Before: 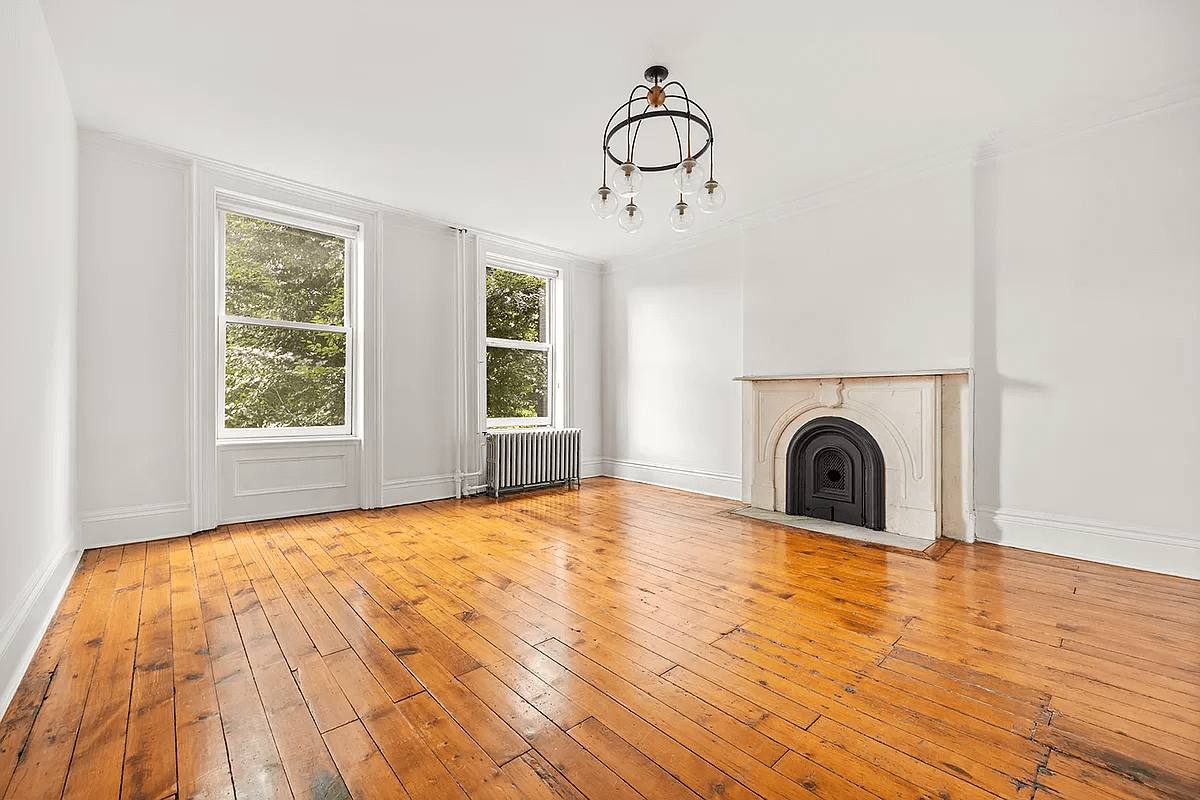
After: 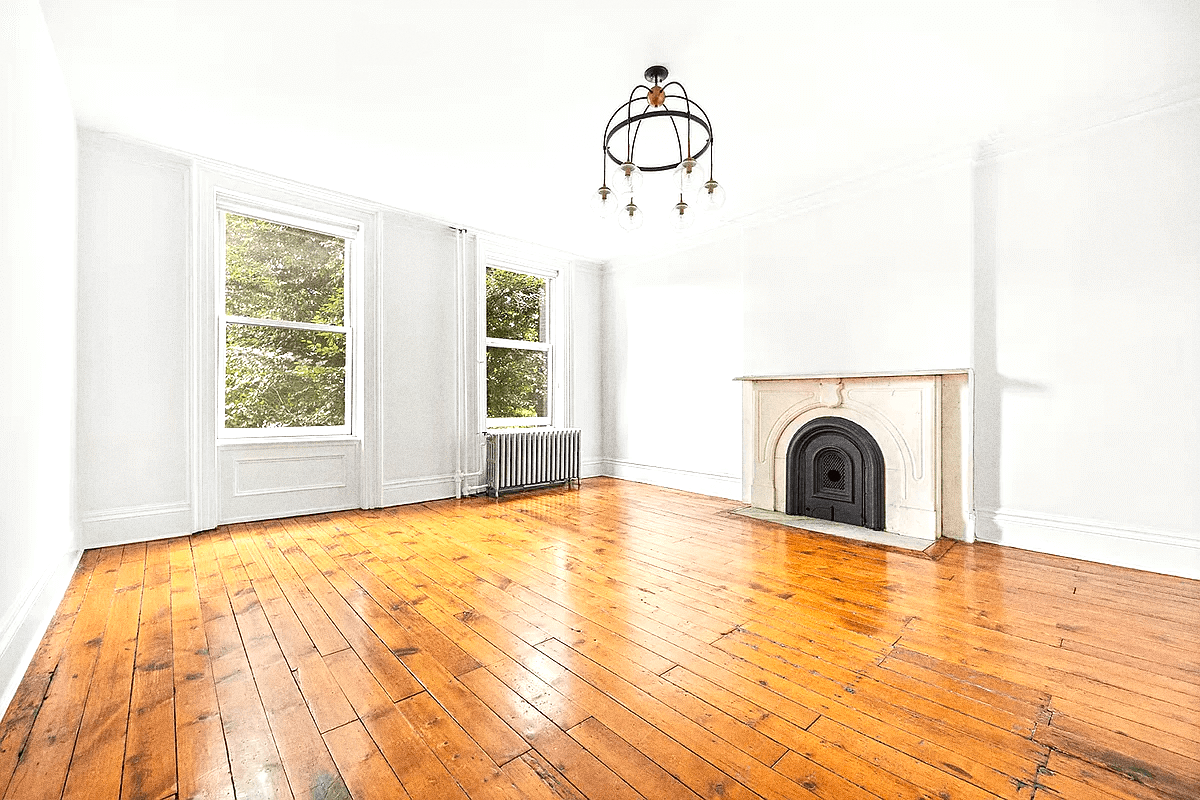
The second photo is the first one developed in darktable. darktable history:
white balance: red 0.986, blue 1.01
tone equalizer: on, module defaults
grain: coarseness 0.09 ISO, strength 40%
exposure: exposure 0.6 EV, compensate highlight preservation false
